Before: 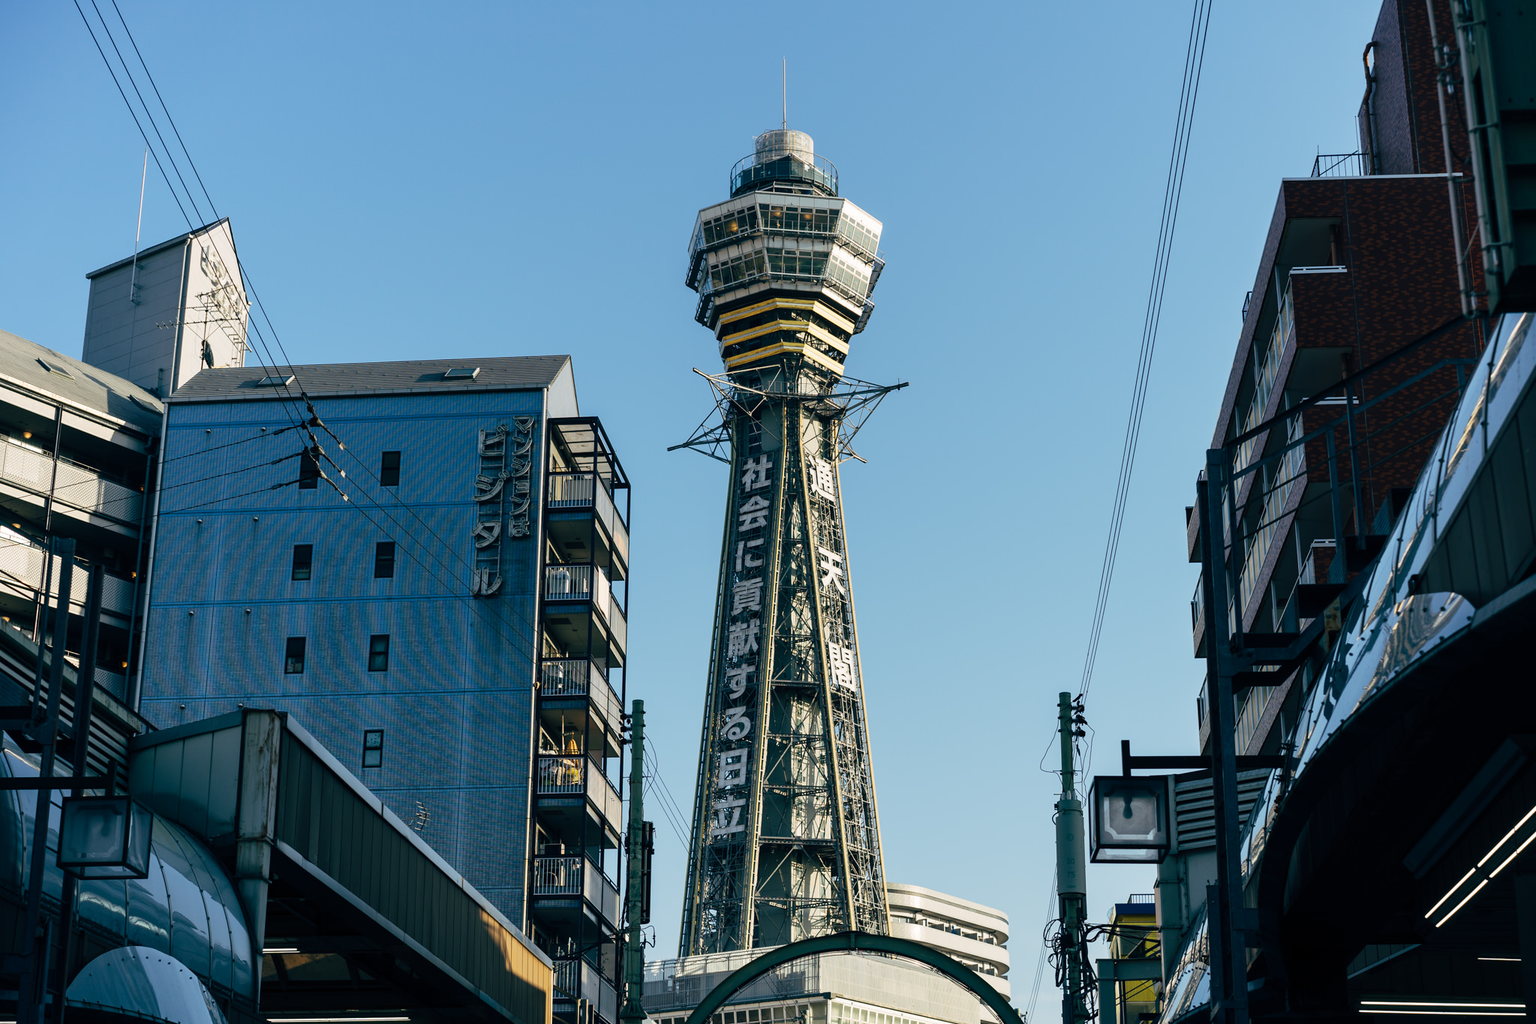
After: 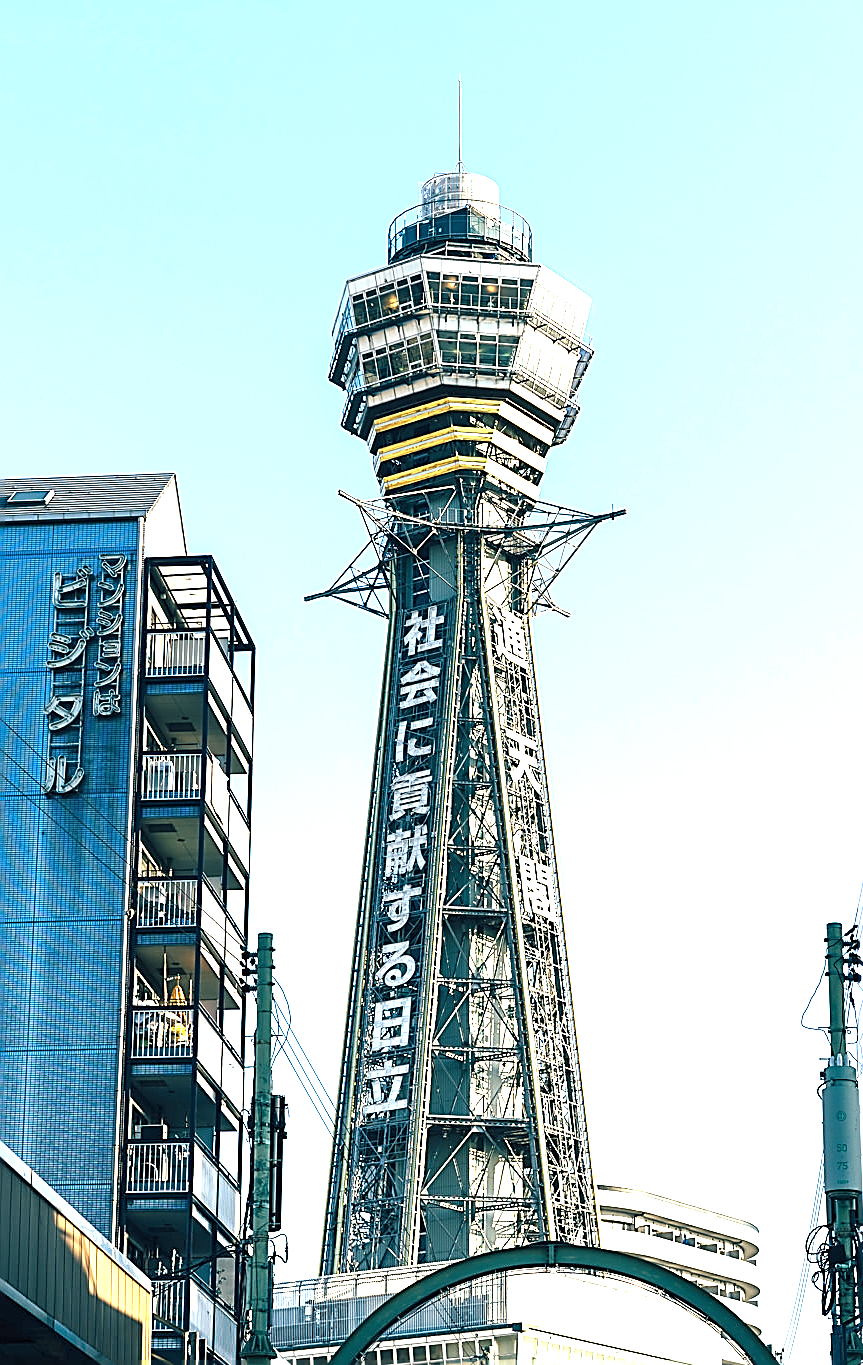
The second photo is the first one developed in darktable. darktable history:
crop: left 28.583%, right 29.231%
exposure: black level correction 0, exposure 1.9 EV, compensate highlight preservation false
sharpen: radius 1.685, amount 1.294
